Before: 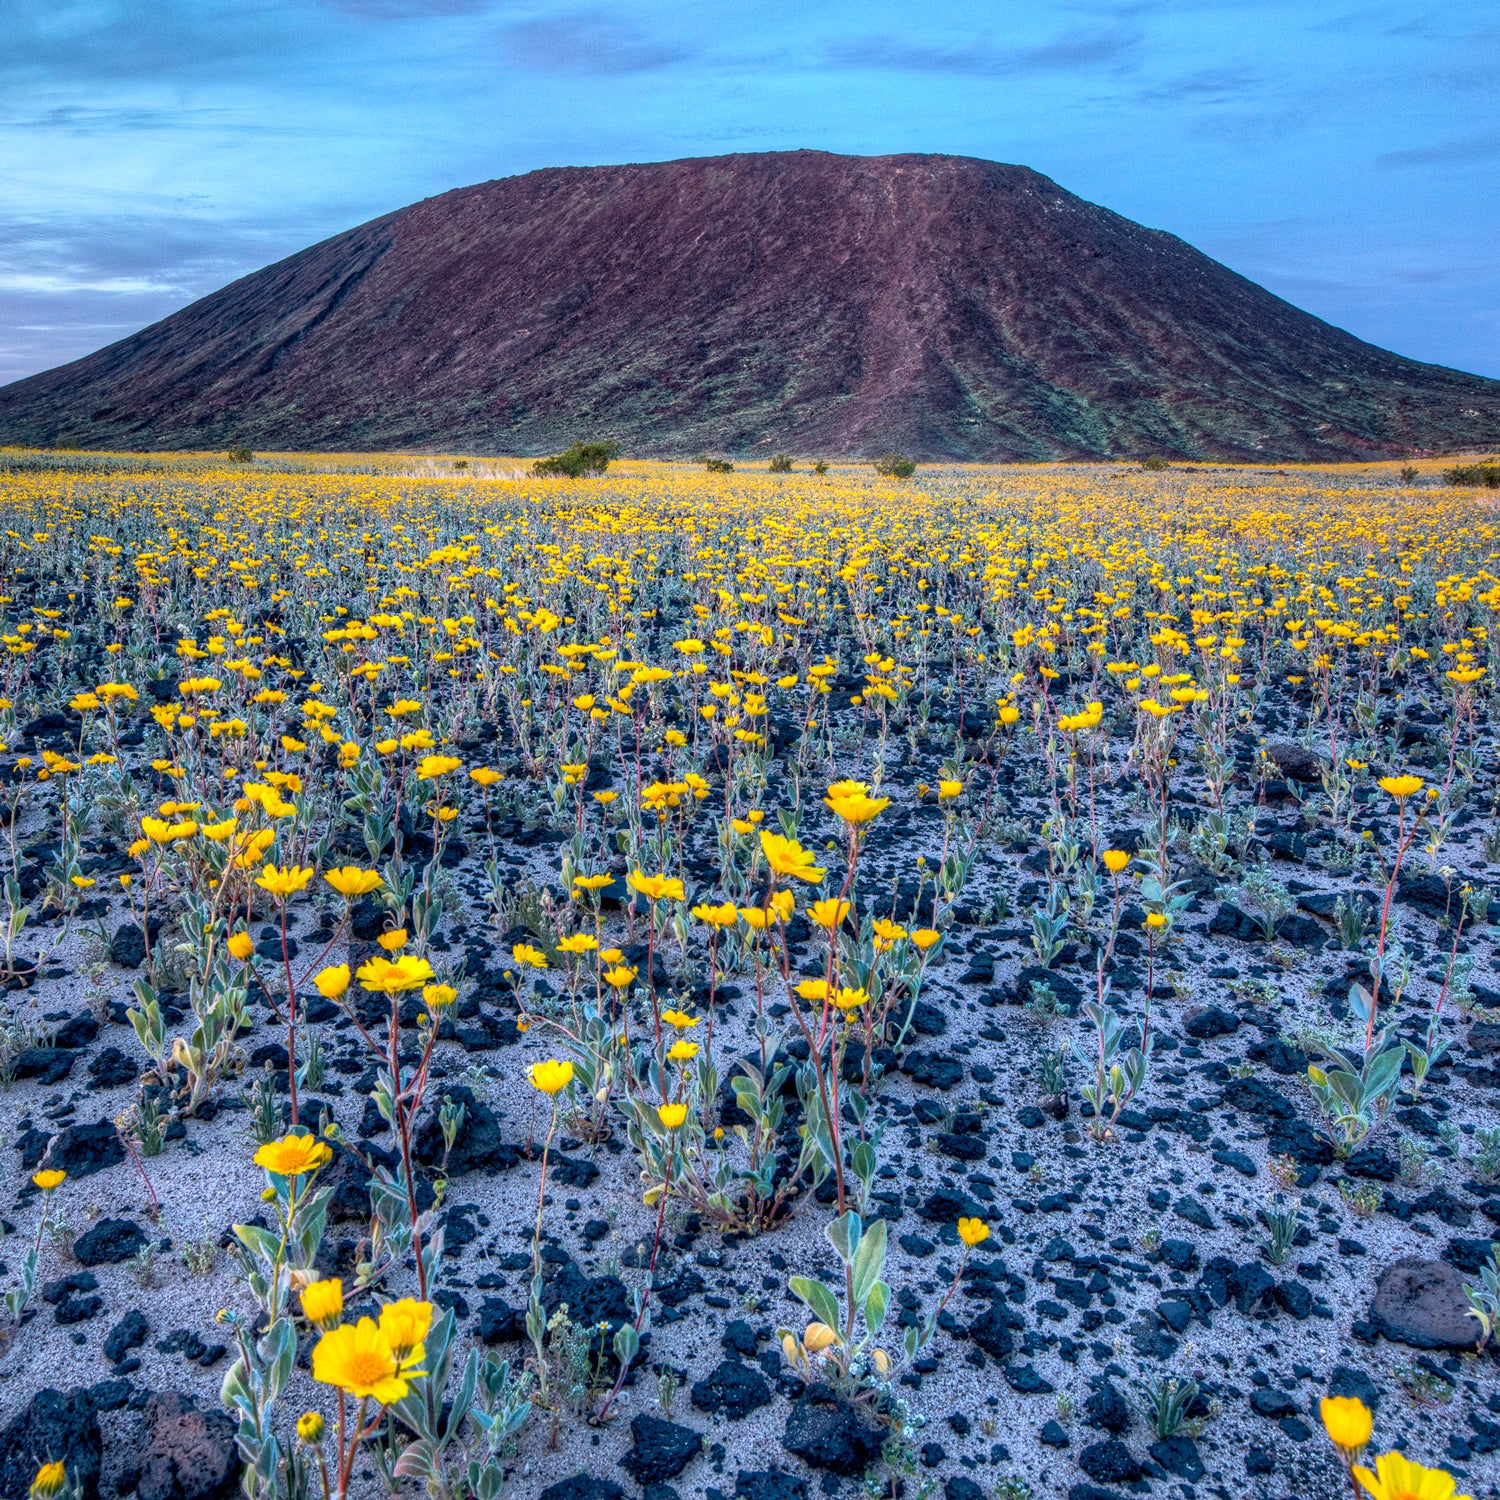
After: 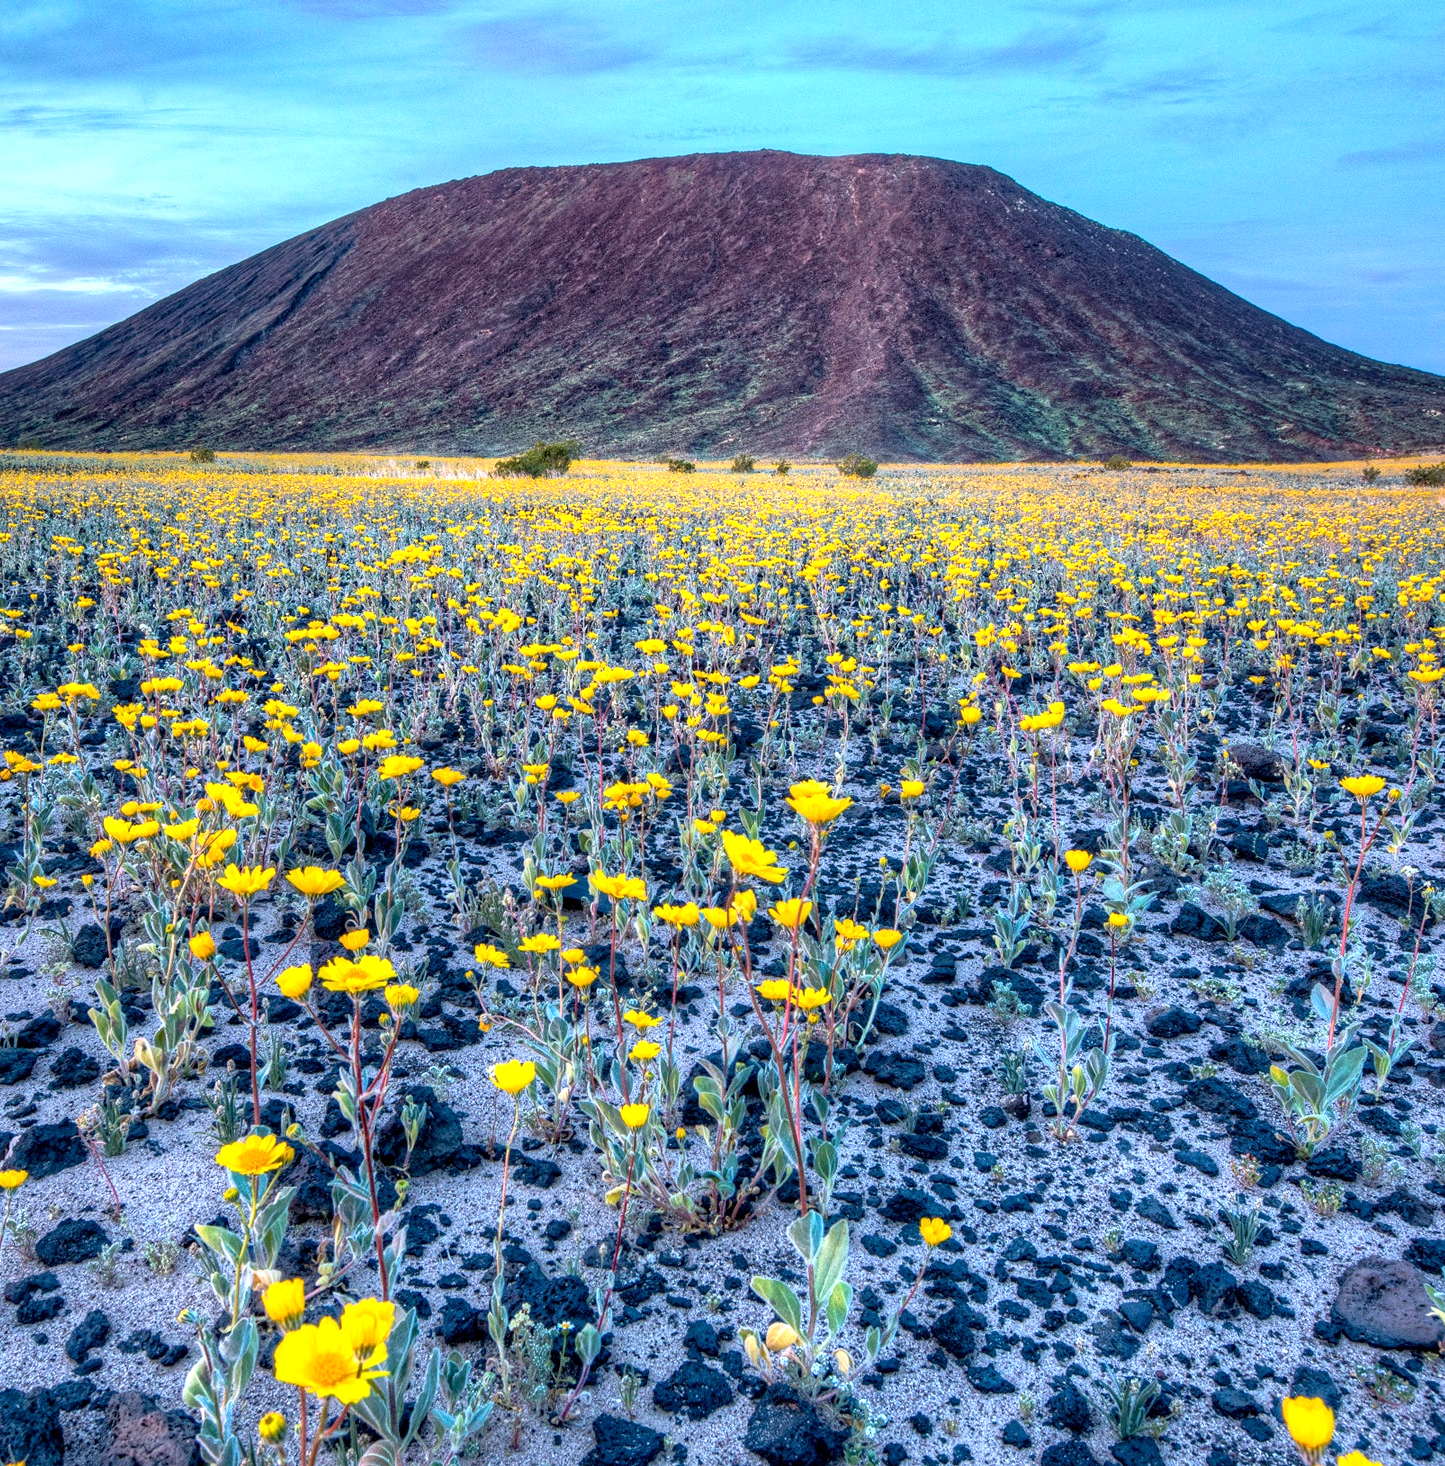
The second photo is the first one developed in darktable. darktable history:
crop and rotate: left 2.536%, right 1.107%, bottom 2.246%
exposure: black level correction 0.001, exposure 0.5 EV, compensate exposure bias true, compensate highlight preservation false
